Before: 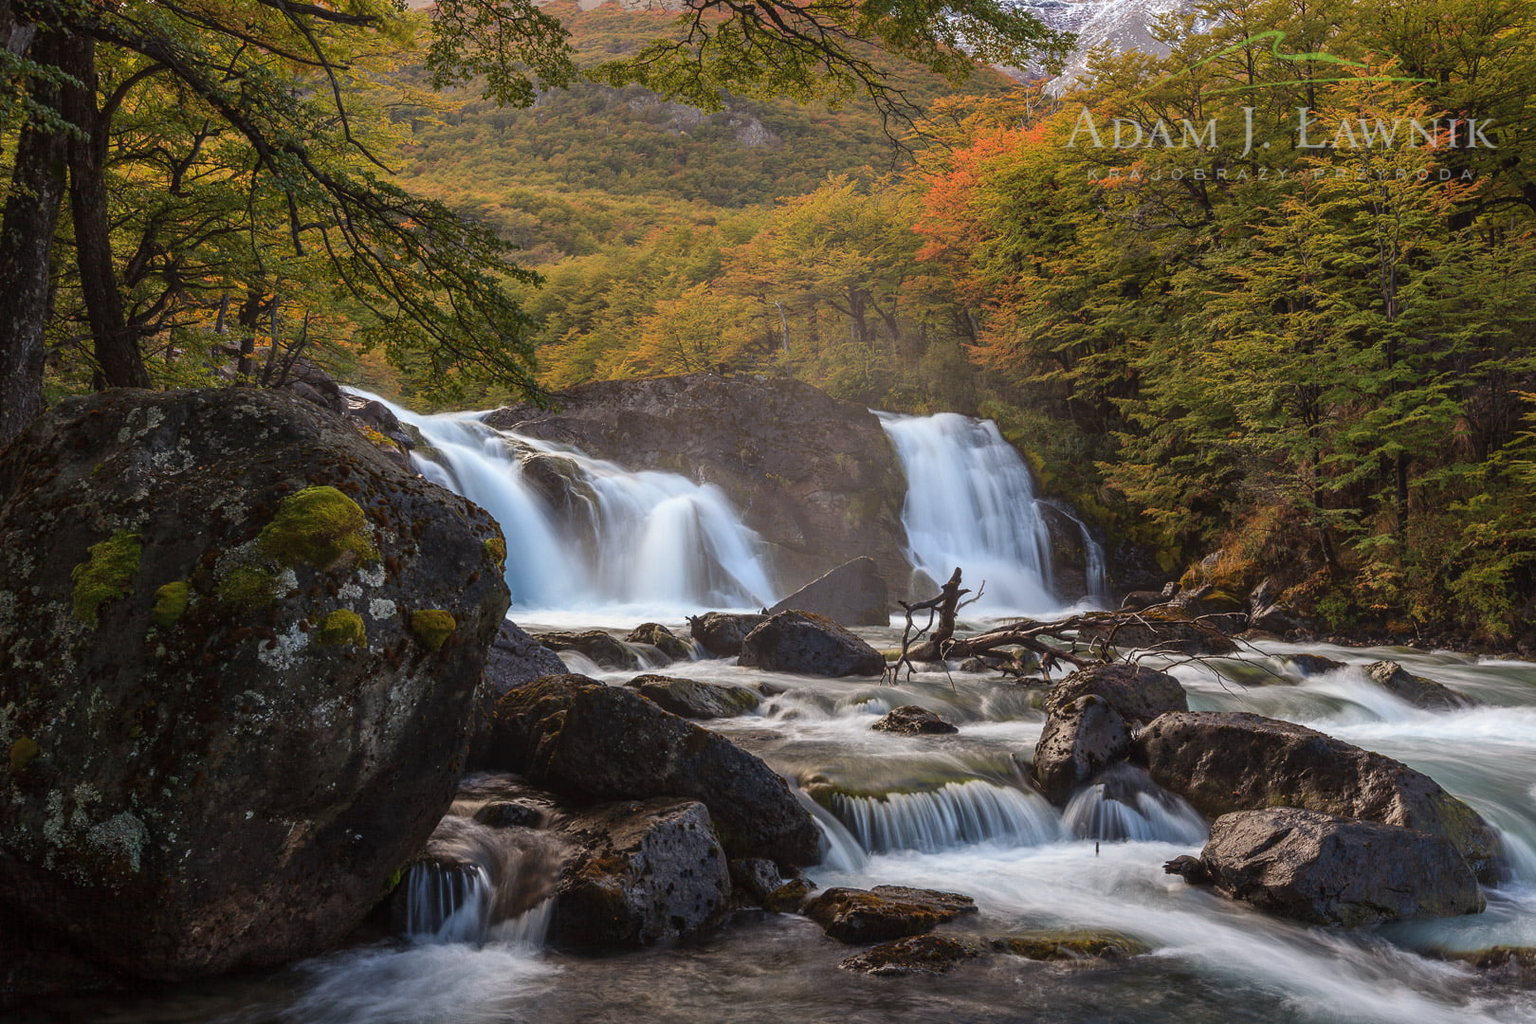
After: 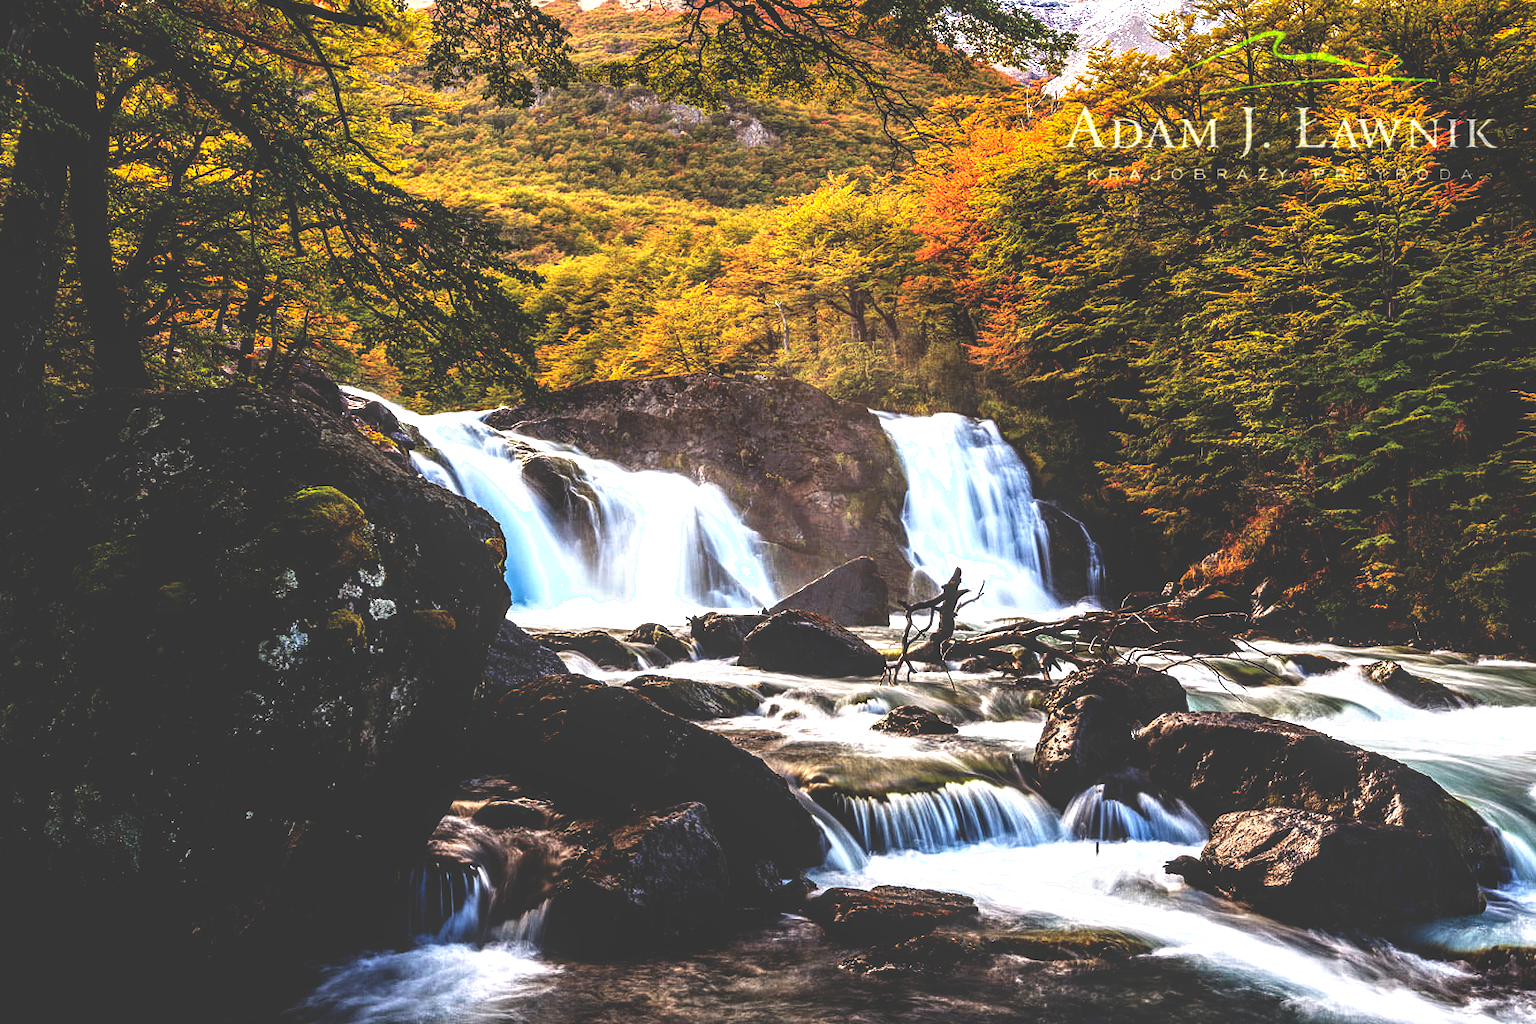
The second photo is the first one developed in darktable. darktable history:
exposure: exposure 1 EV, compensate highlight preservation false
base curve: curves: ch0 [(0, 0.036) (0.083, 0.04) (0.804, 1)], preserve colors none
local contrast: detail 140%
